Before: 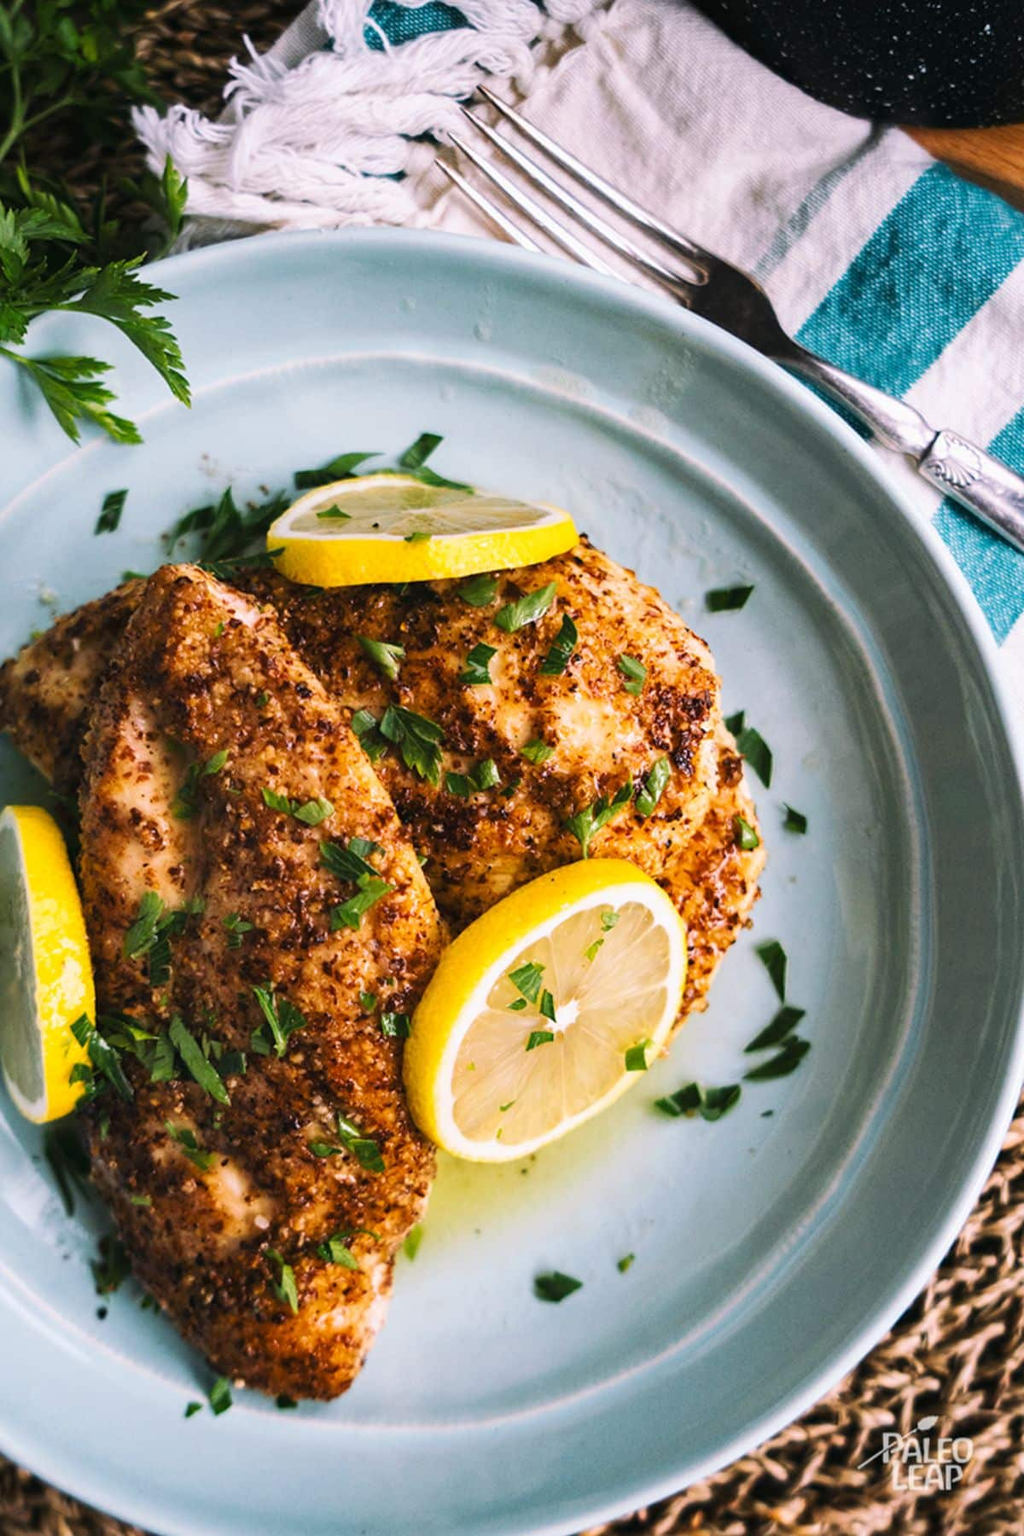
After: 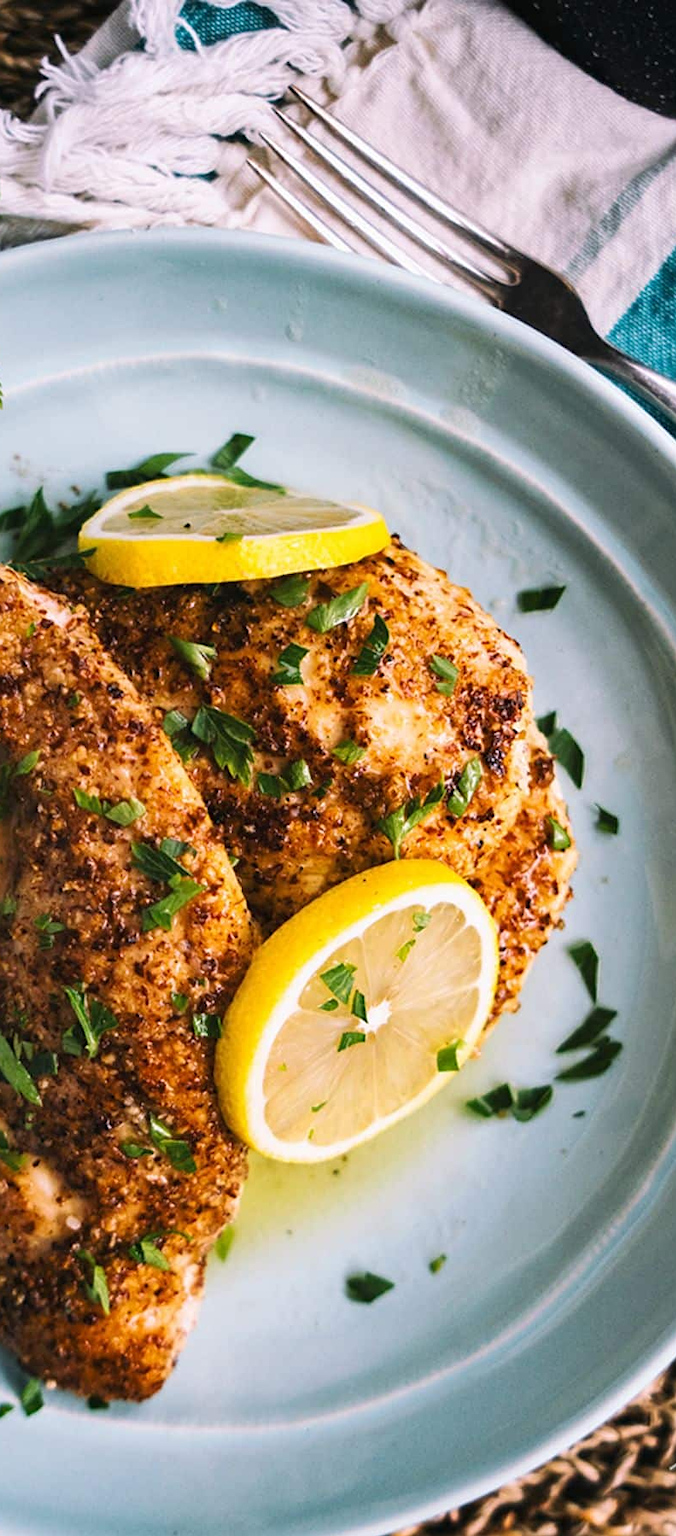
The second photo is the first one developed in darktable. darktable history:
crop and rotate: left 18.442%, right 15.508%
white balance: emerald 1
sharpen: amount 0.2
